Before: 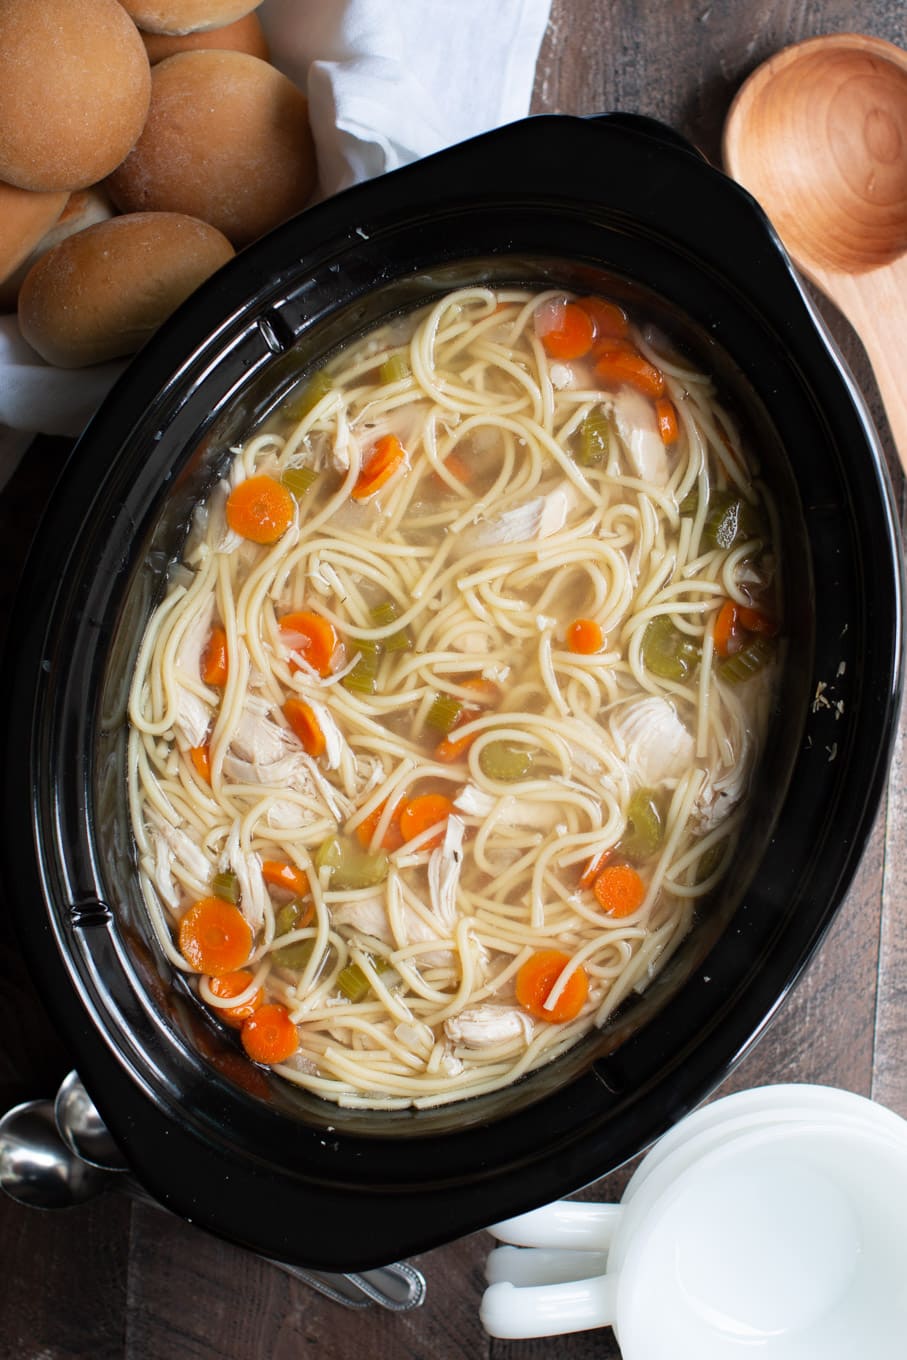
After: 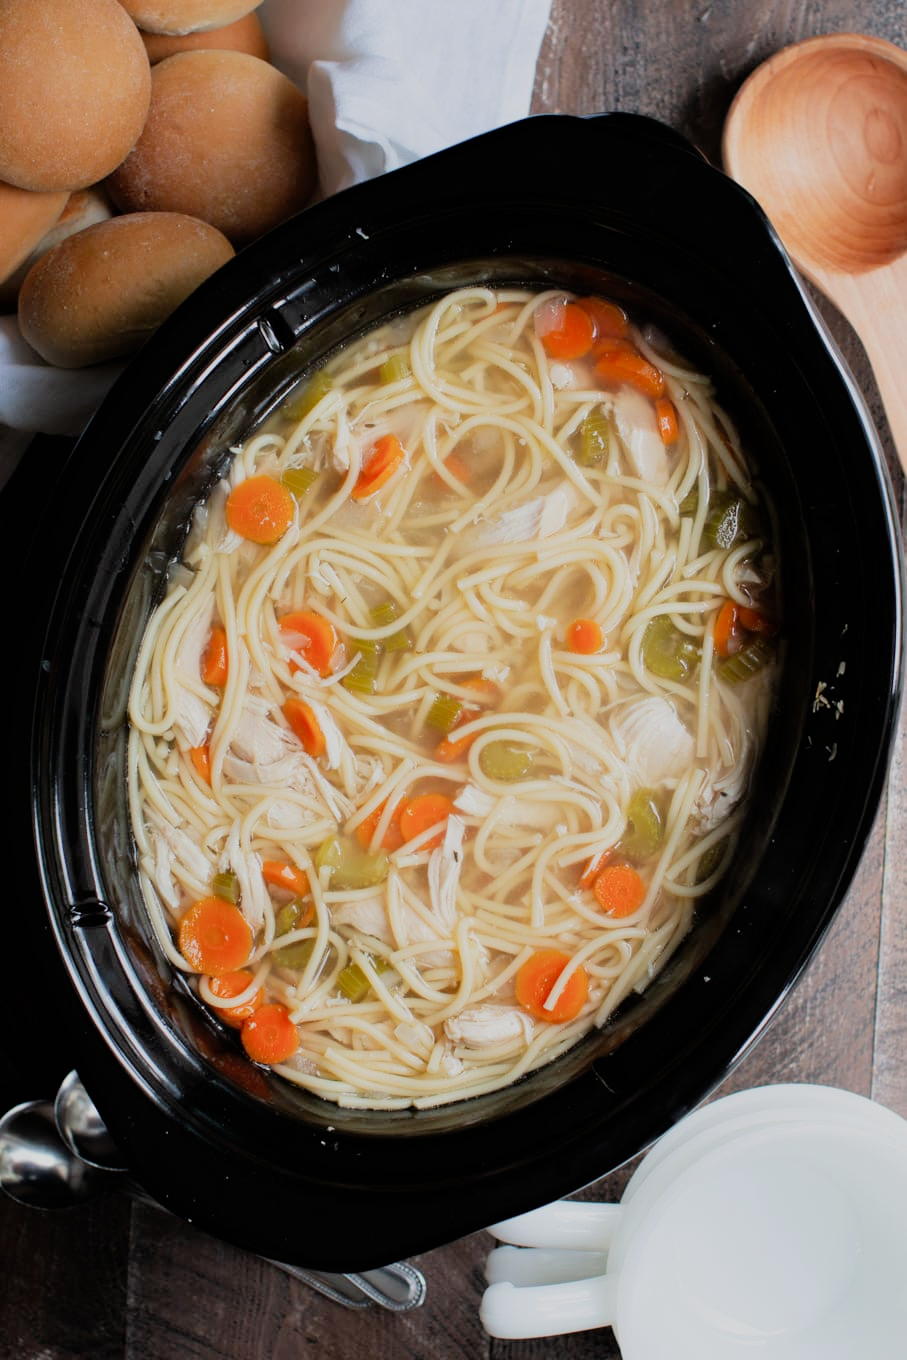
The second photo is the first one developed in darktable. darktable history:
filmic rgb: black relative exposure -7.65 EV, white relative exposure 4.56 EV, hardness 3.61
tone equalizer: on, module defaults
levels: levels [0, 0.478, 1]
